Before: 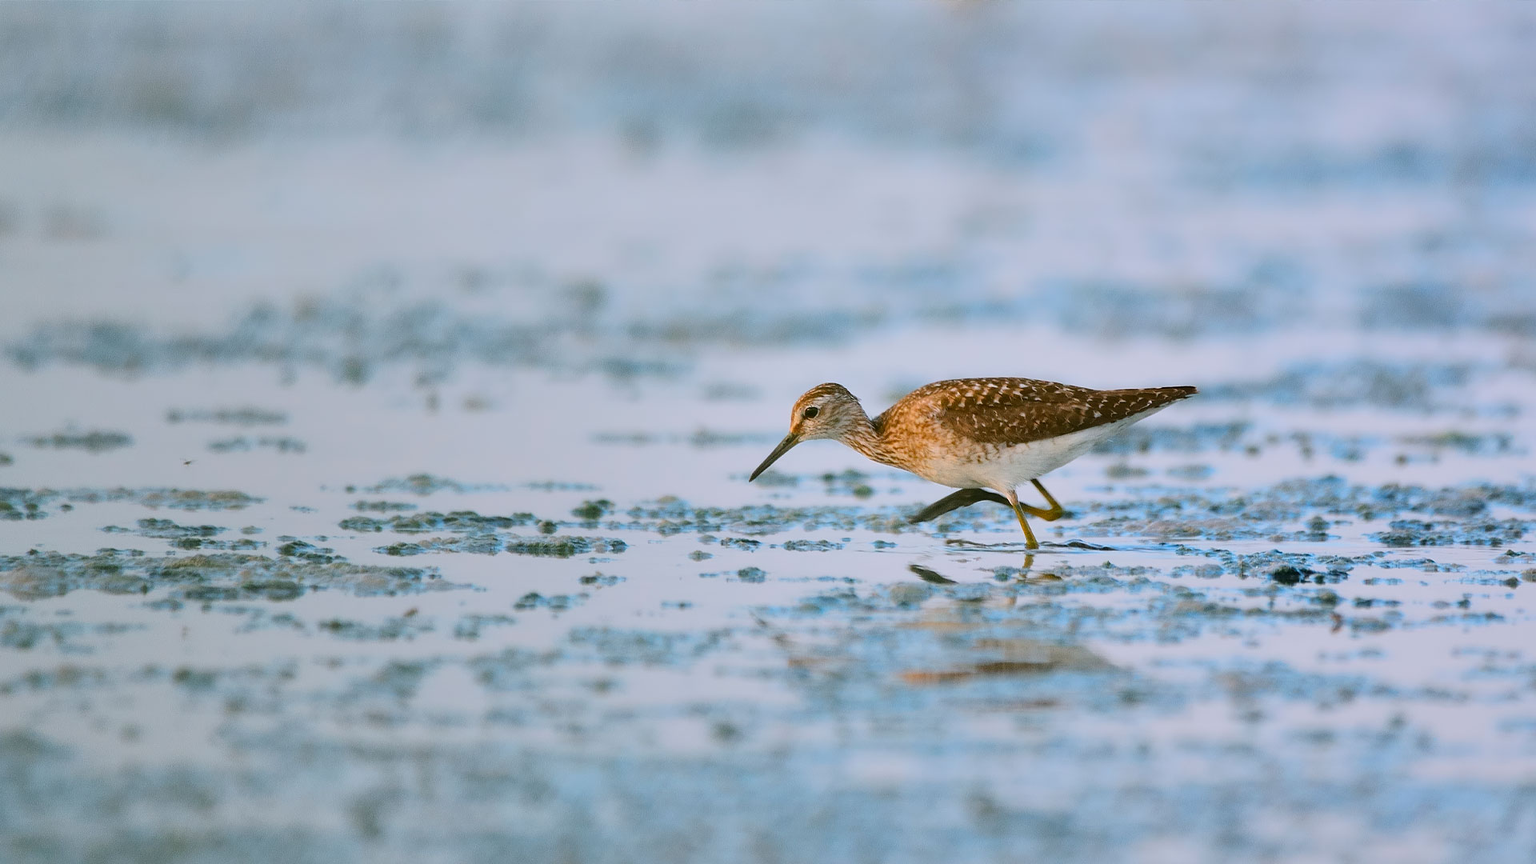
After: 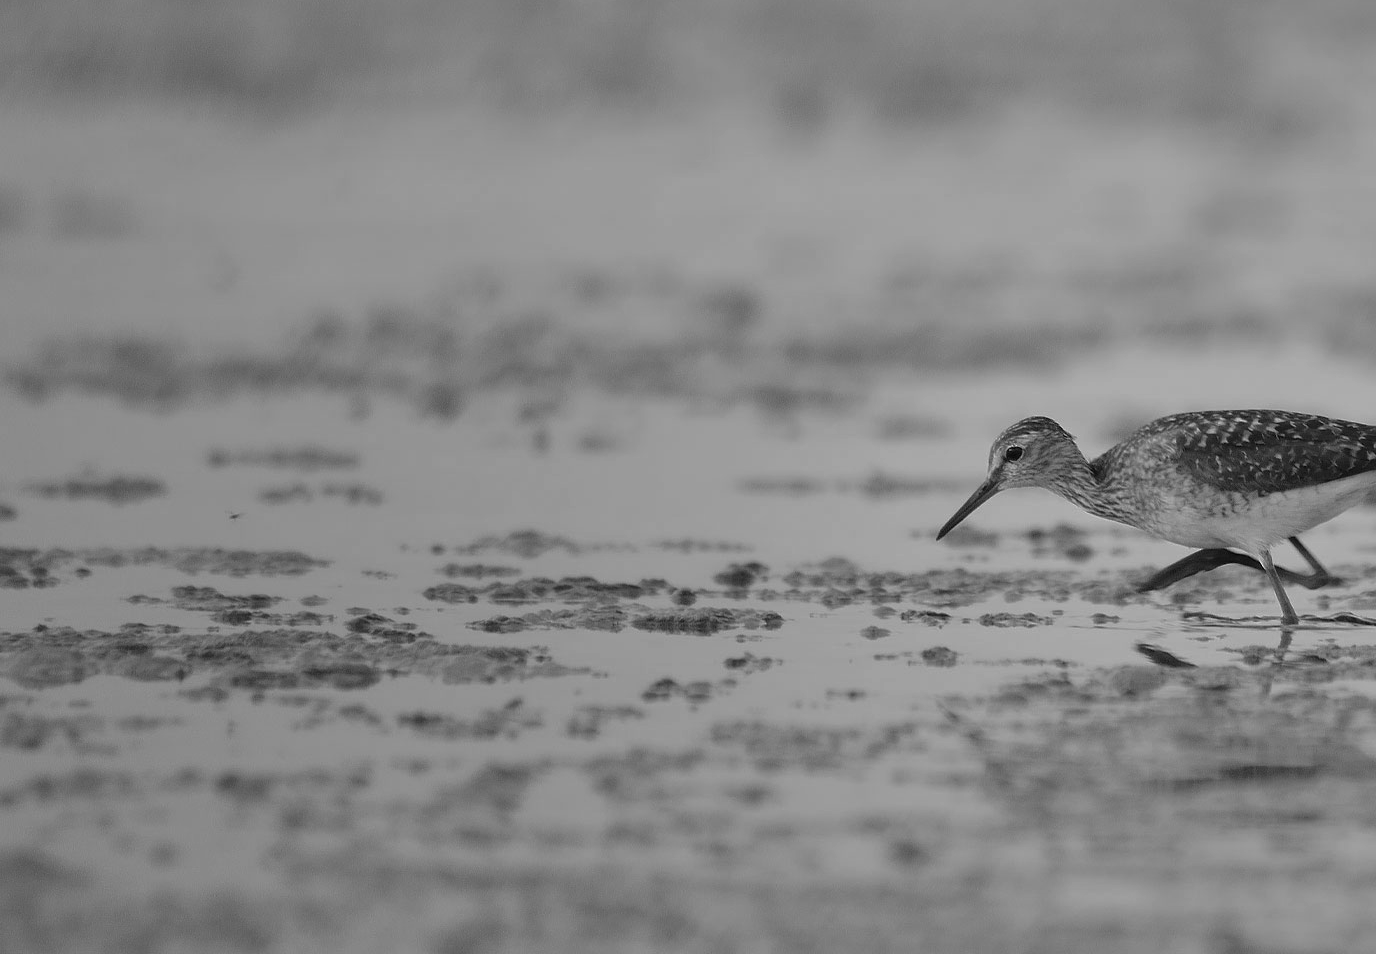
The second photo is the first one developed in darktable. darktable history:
crop: top 5.803%, right 27.864%, bottom 5.804%
color balance: lift [1, 1.015, 1.004, 0.985], gamma [1, 0.958, 0.971, 1.042], gain [1, 0.956, 0.977, 1.044]
exposure: compensate exposure bias true, compensate highlight preservation false
color balance rgb: perceptual saturation grading › global saturation 20%, perceptual saturation grading › highlights -25%, perceptual saturation grading › shadows 25%
monochrome: on, module defaults
base curve: curves: ch0 [(0, 0) (0.595, 0.418) (1, 1)], preserve colors none
